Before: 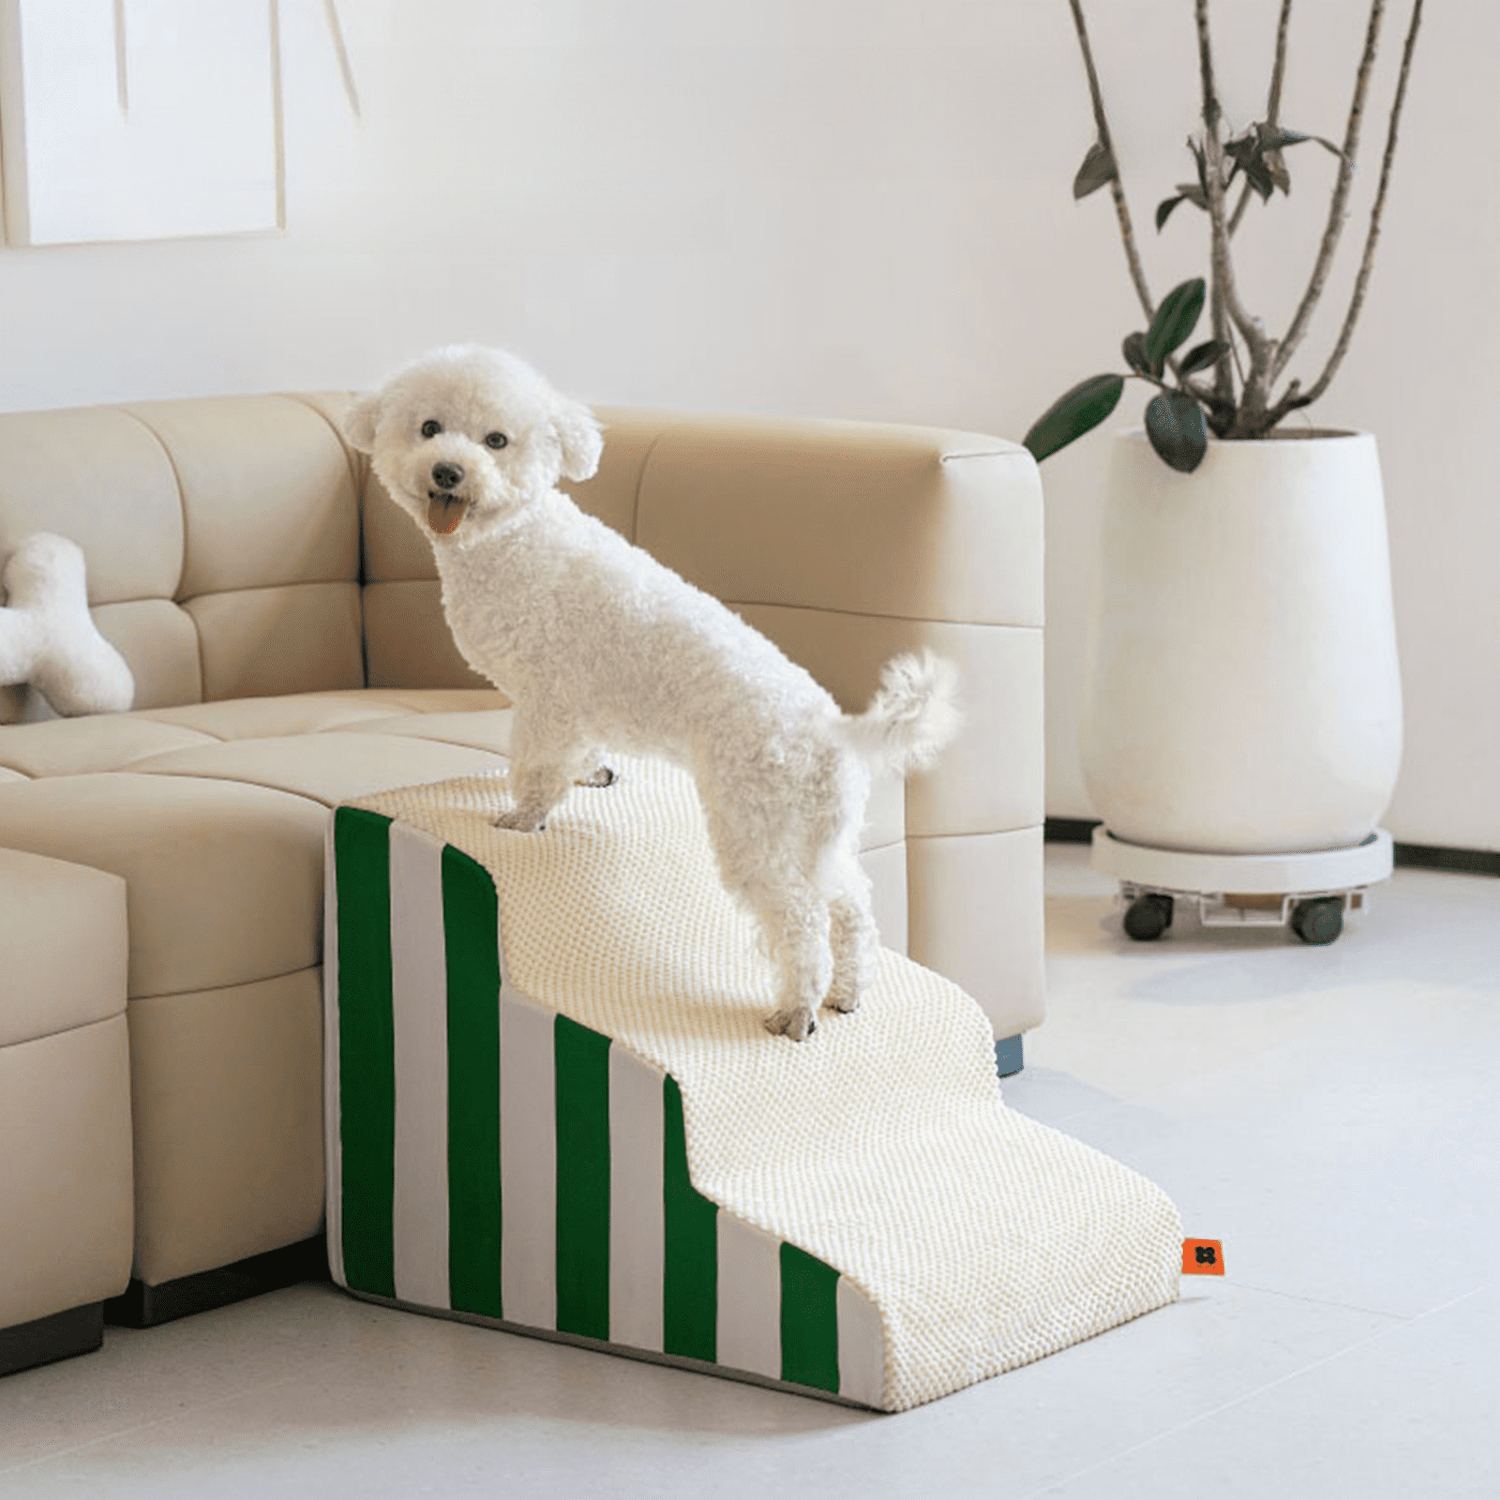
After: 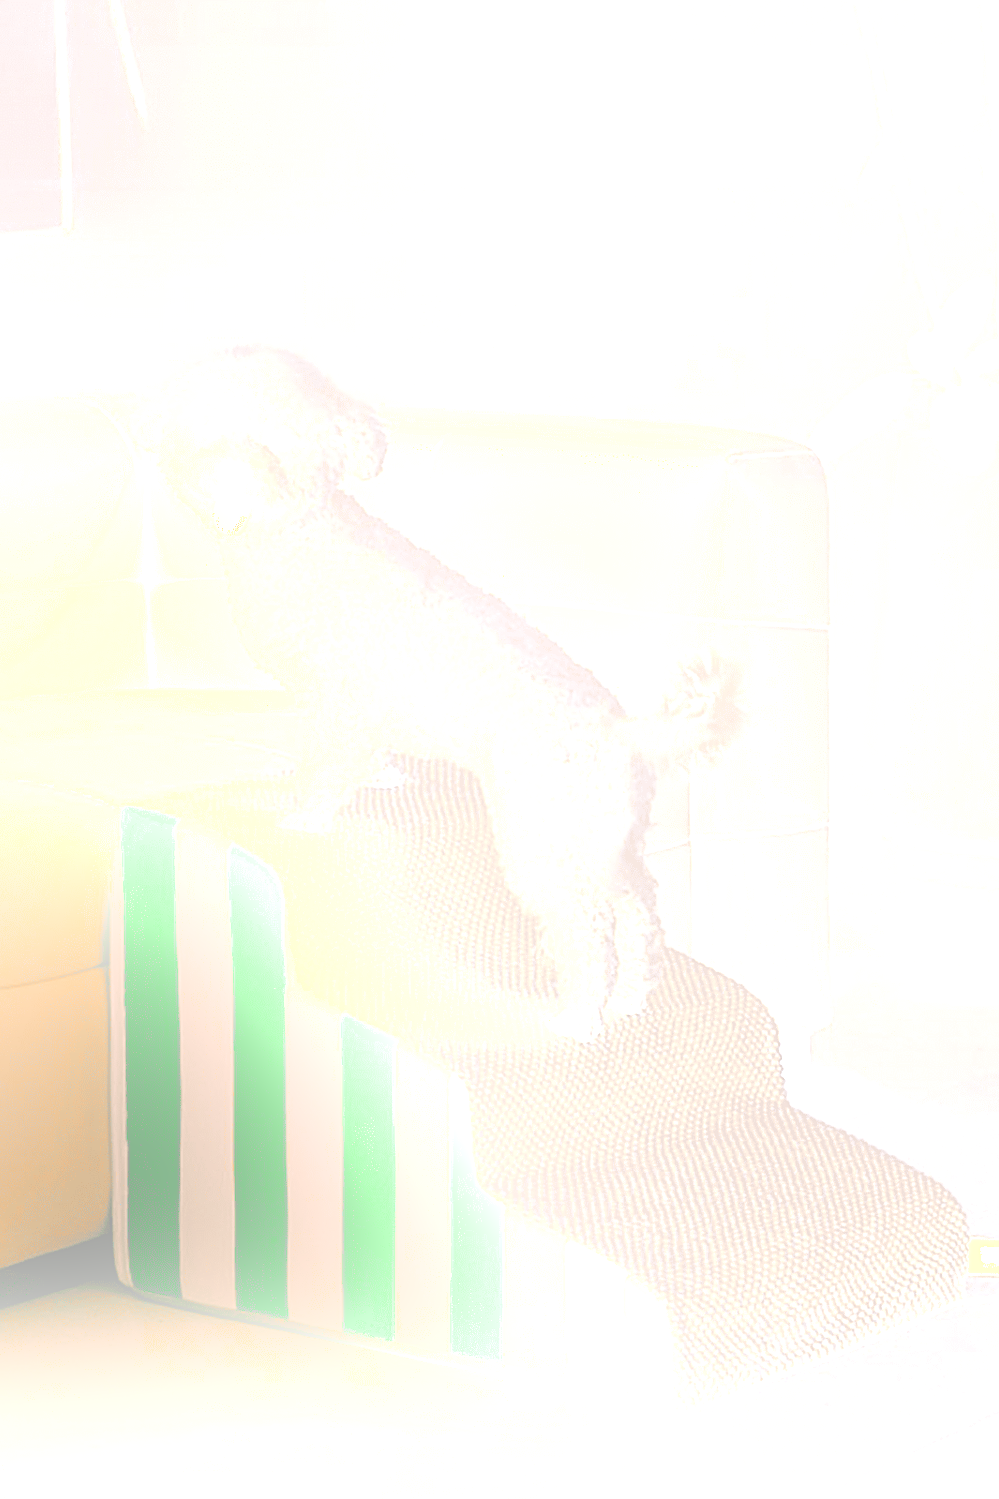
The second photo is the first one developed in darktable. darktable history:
sharpen: on, module defaults
color balance rgb: shadows lift › chroma 1%, shadows lift › hue 217.2°, power › hue 310.8°, highlights gain › chroma 2%, highlights gain › hue 44.4°, global offset › luminance 0.25%, global offset › hue 171.6°, perceptual saturation grading › global saturation 14.09%, perceptual saturation grading › highlights -30%, perceptual saturation grading › shadows 50.67%, global vibrance 25%, contrast 20%
crop and rotate: left 14.292%, right 19.041%
bloom: size 25%, threshold 5%, strength 90%
